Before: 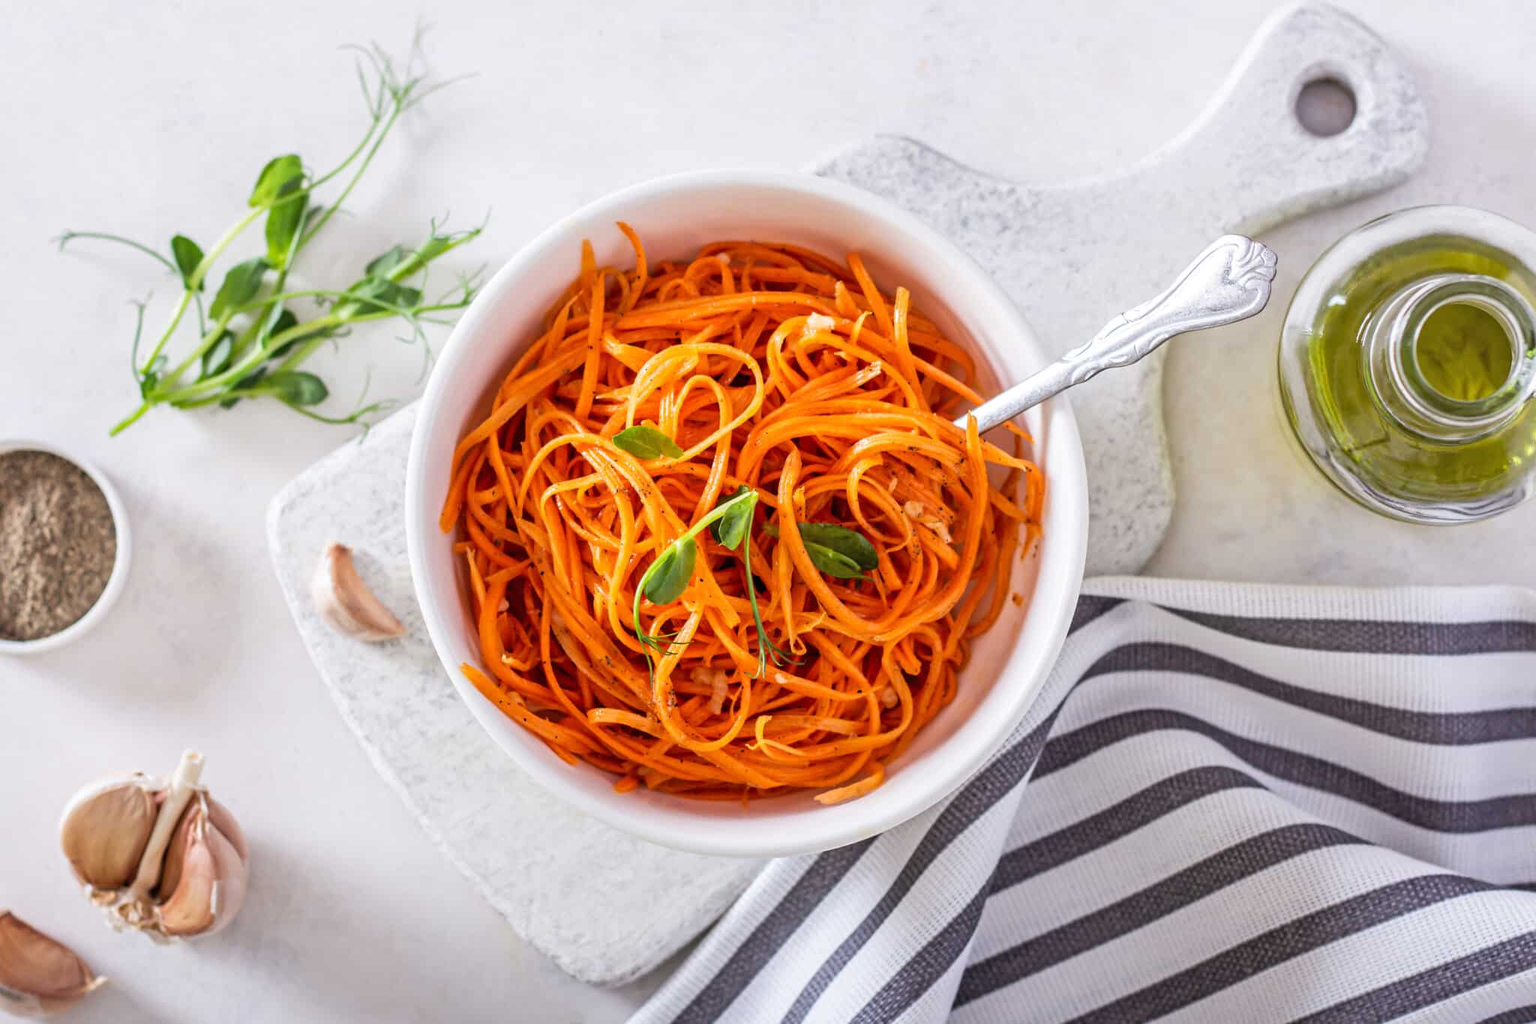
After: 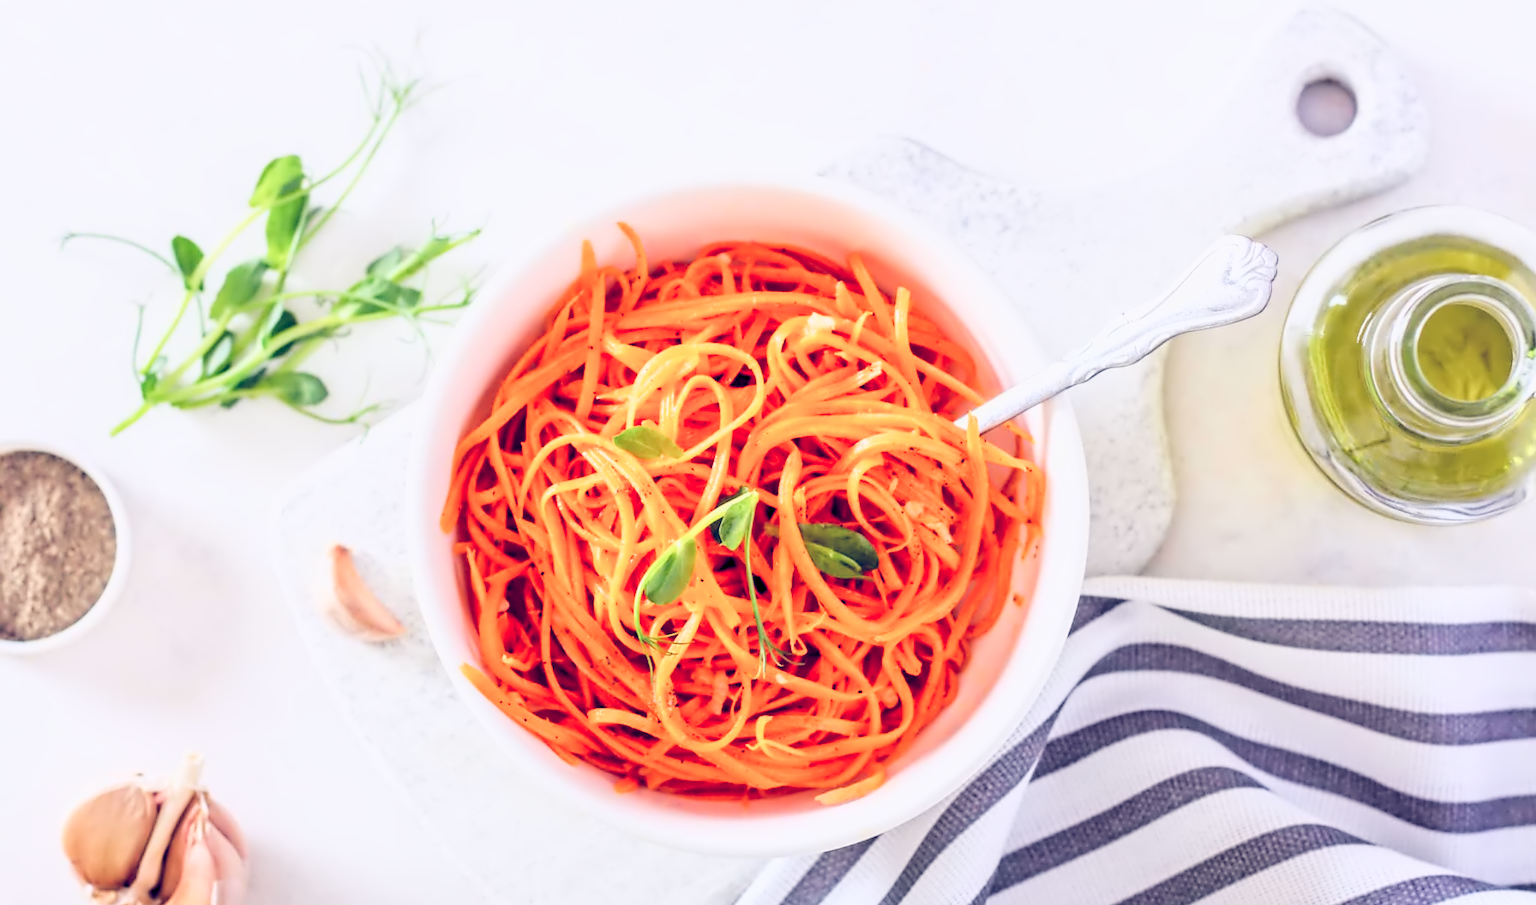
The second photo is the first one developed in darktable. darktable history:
color balance rgb: shadows lift › chroma 0.765%, shadows lift › hue 113.76°, global offset › luminance -0.274%, global offset › chroma 0.304%, global offset › hue 260.71°, perceptual saturation grading › global saturation 0.103%, perceptual saturation grading › highlights -25.133%, perceptual saturation grading › shadows 29.759%, global vibrance 20%
crop and rotate: top 0%, bottom 11.505%
tone equalizer: on, module defaults
contrast equalizer: octaves 7, y [[0.5 ×6], [0.5 ×6], [0.5 ×6], [0, 0.033, 0.067, 0.1, 0.133, 0.167], [0, 0.05, 0.1, 0.15, 0.2, 0.25]], mix 0.808
base curve: curves: ch0 [(0, 0) (0.025, 0.046) (0.112, 0.277) (0.467, 0.74) (0.814, 0.929) (1, 0.942)]
